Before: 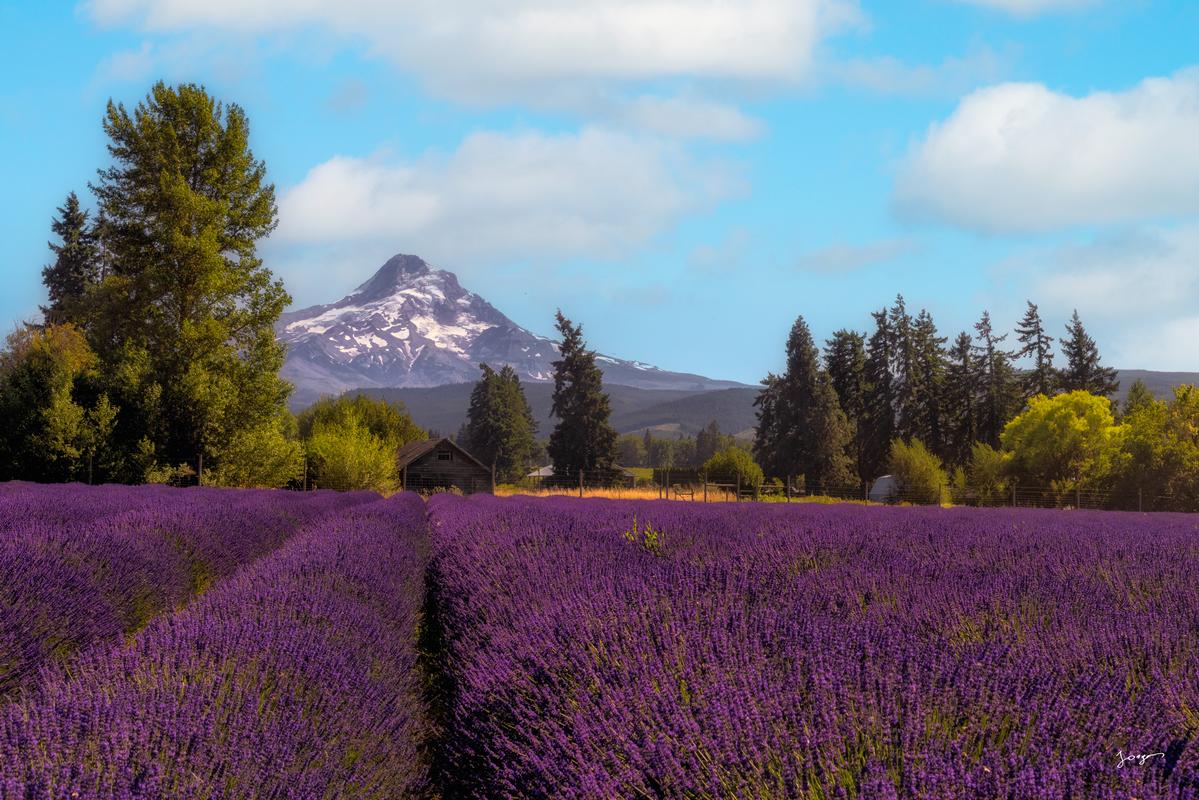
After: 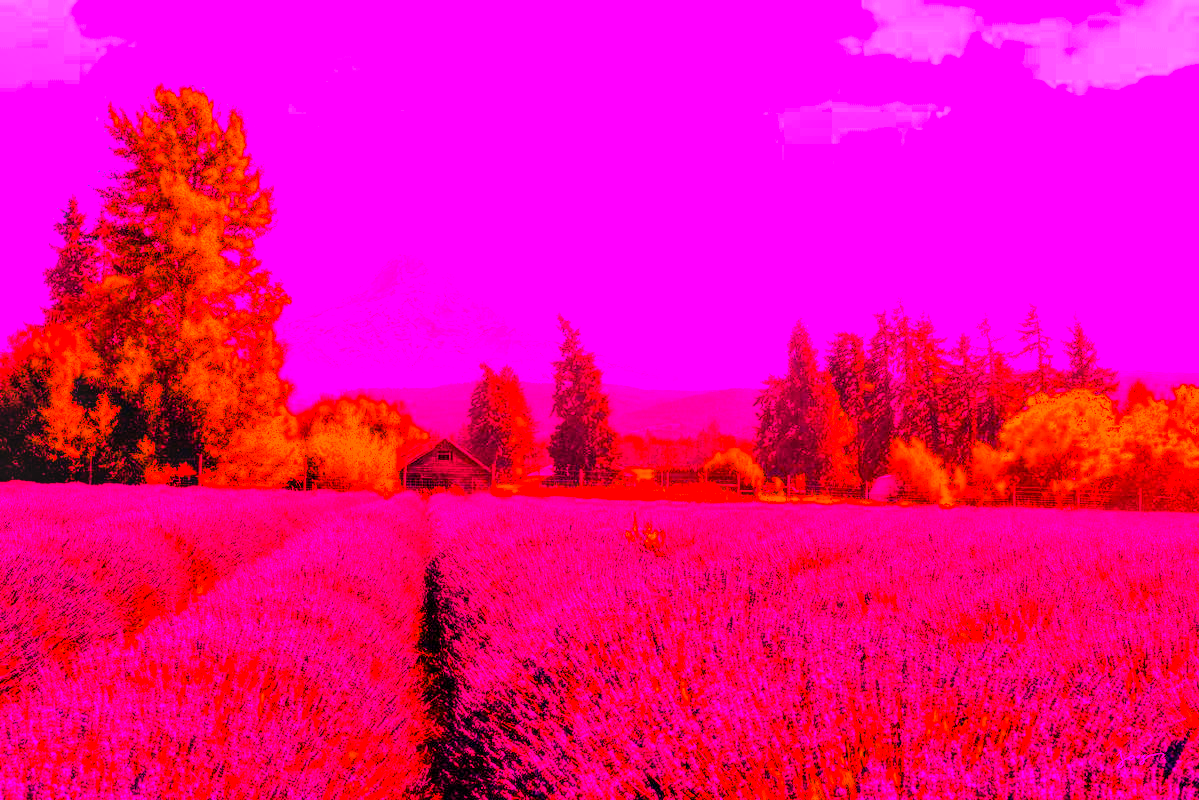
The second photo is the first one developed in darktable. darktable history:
local contrast: detail 130%
white balance: red 4.26, blue 1.802
color balance rgb: linear chroma grading › global chroma 15%, perceptual saturation grading › global saturation 30%
